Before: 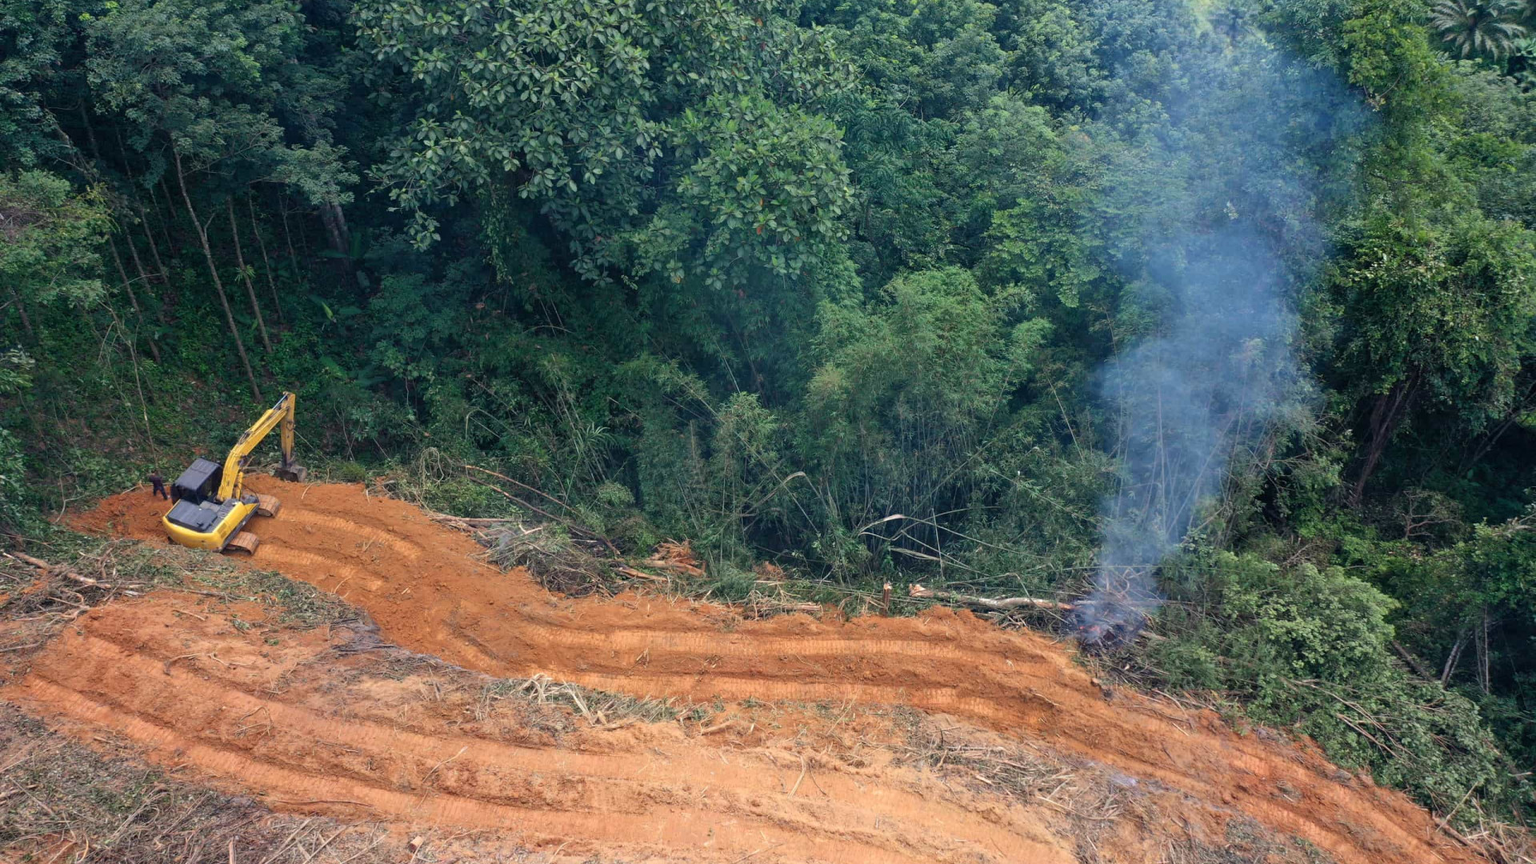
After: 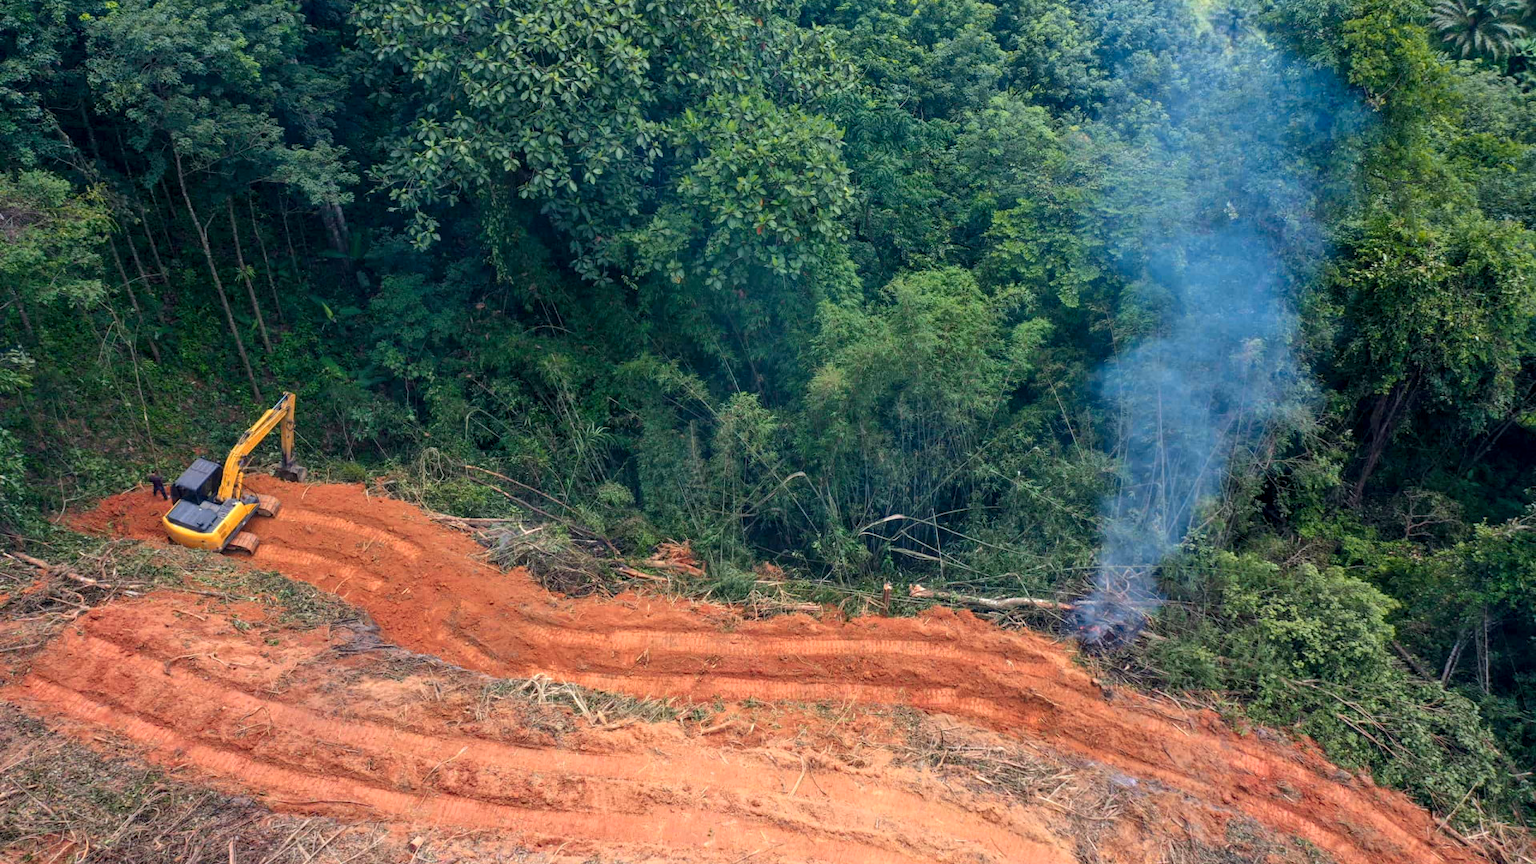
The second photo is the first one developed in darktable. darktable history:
local contrast: on, module defaults
color zones: curves: ch1 [(0.24, 0.629) (0.75, 0.5)]; ch2 [(0.255, 0.454) (0.745, 0.491)]
